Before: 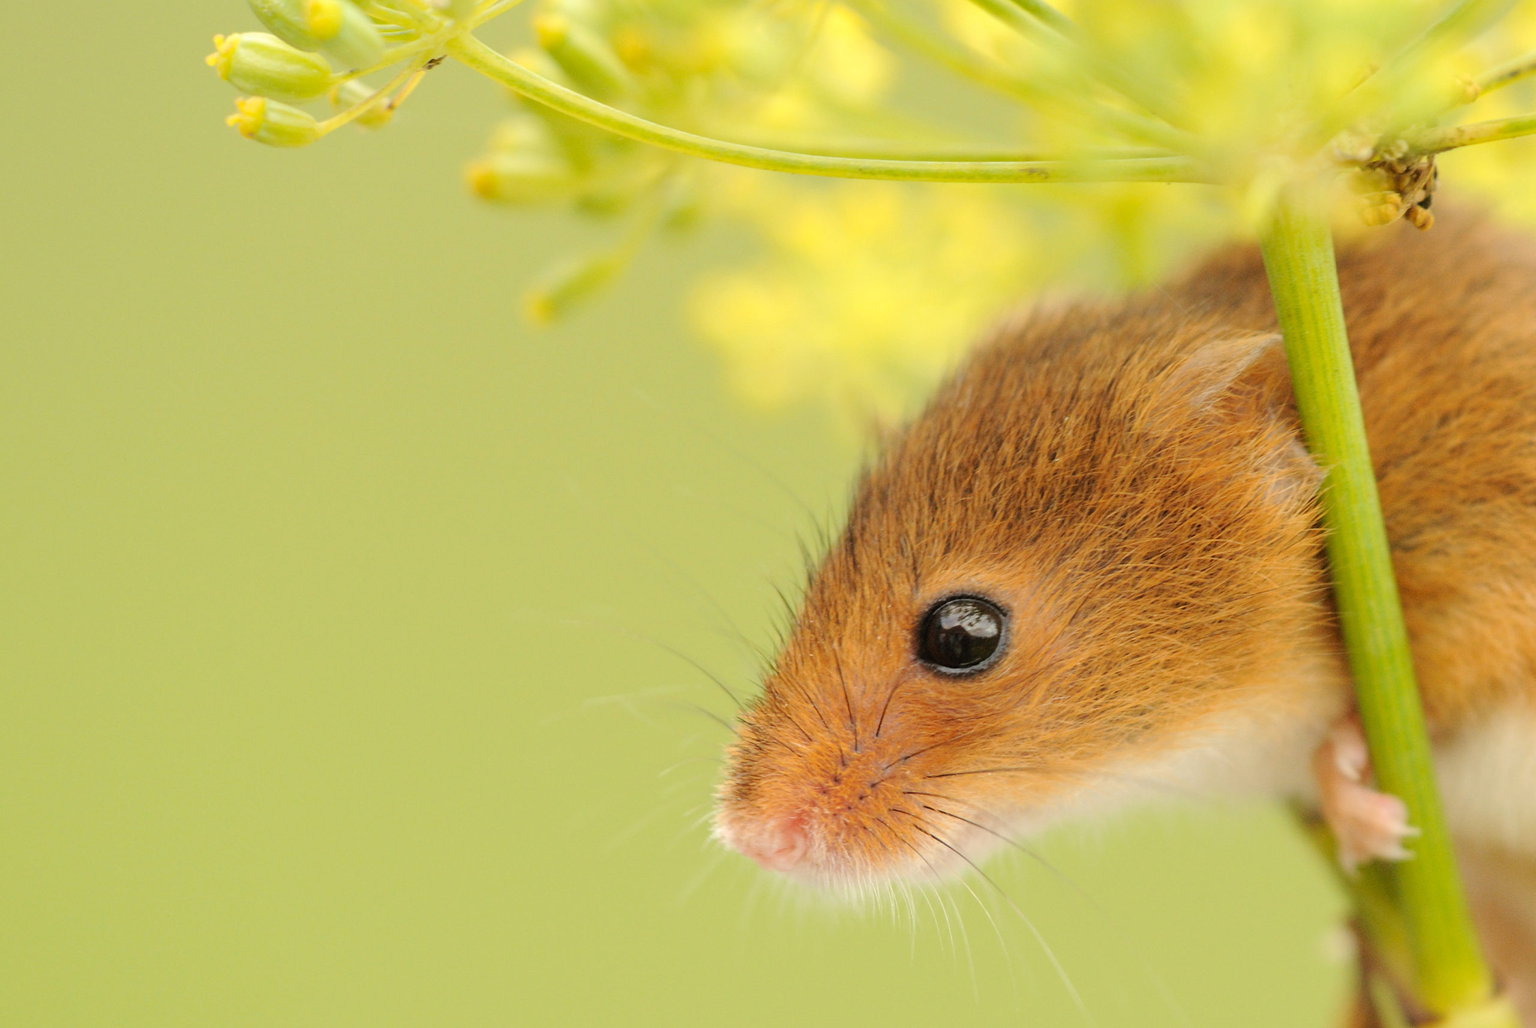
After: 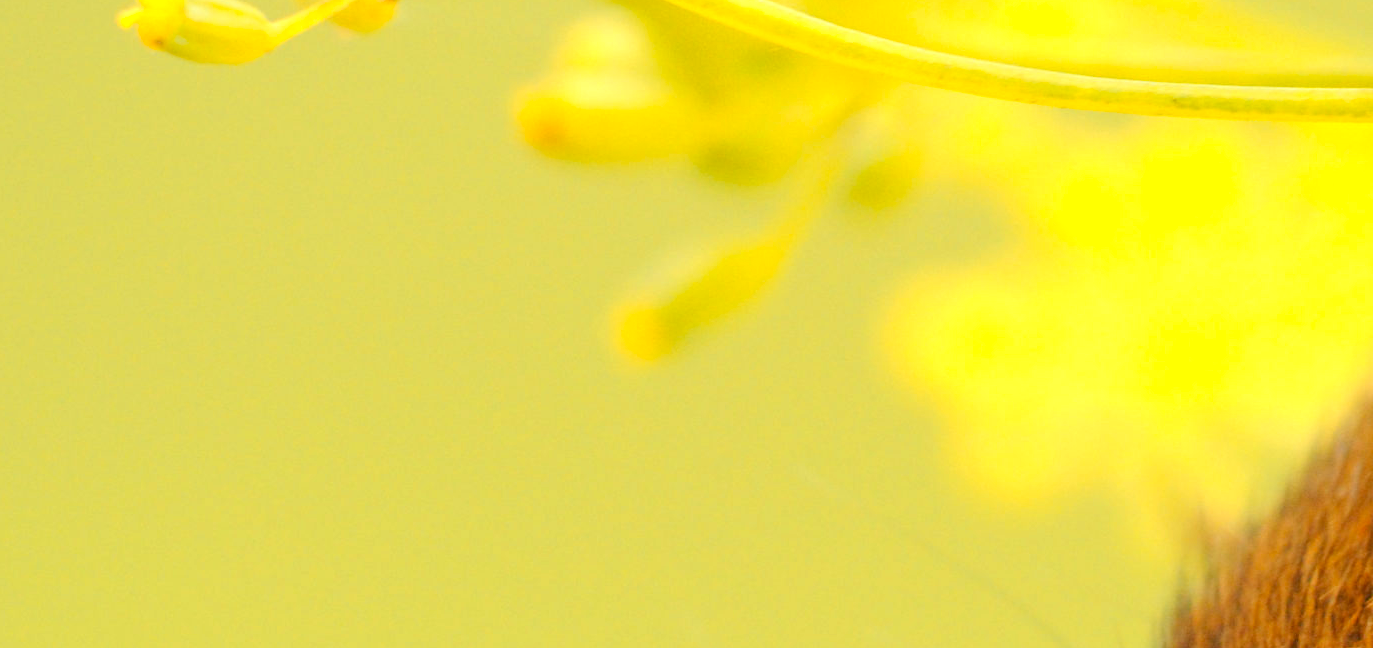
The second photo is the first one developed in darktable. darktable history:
color balance: output saturation 98.5%
crop: left 10.121%, top 10.631%, right 36.218%, bottom 51.526%
color zones: curves: ch0 [(0, 0.511) (0.143, 0.531) (0.286, 0.56) (0.429, 0.5) (0.571, 0.5) (0.714, 0.5) (0.857, 0.5) (1, 0.5)]; ch1 [(0, 0.525) (0.143, 0.705) (0.286, 0.715) (0.429, 0.35) (0.571, 0.35) (0.714, 0.35) (0.857, 0.4) (1, 0.4)]; ch2 [(0, 0.572) (0.143, 0.512) (0.286, 0.473) (0.429, 0.45) (0.571, 0.5) (0.714, 0.5) (0.857, 0.518) (1, 0.518)]
